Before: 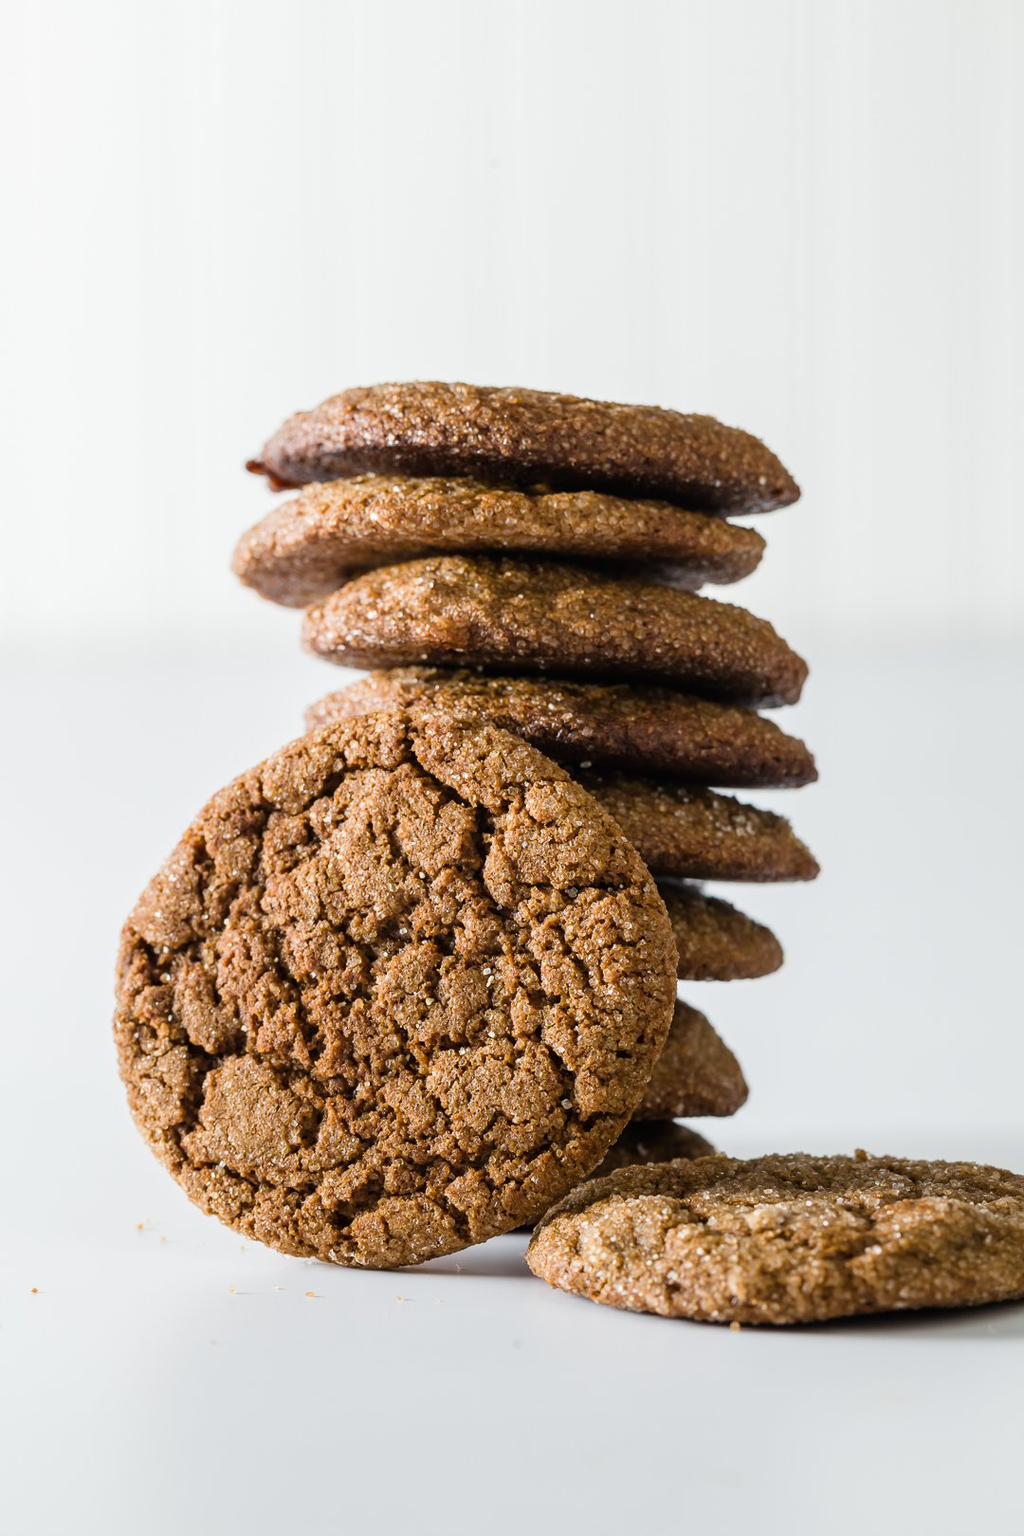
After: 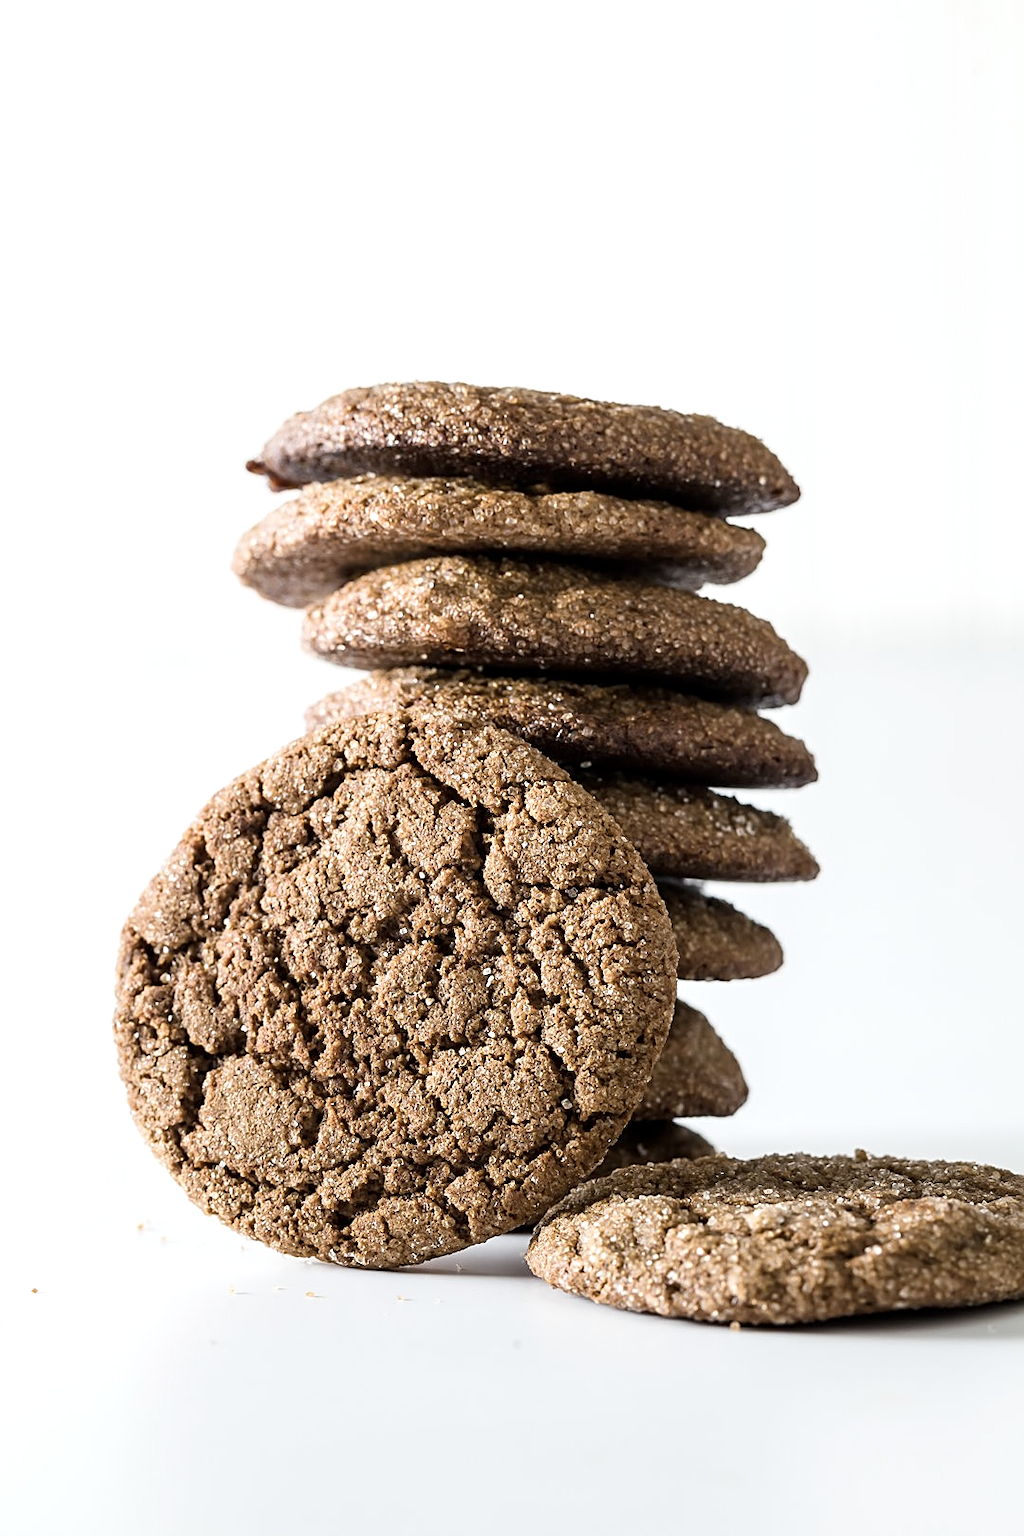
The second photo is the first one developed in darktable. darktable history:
contrast brightness saturation: contrast 0.099, saturation -0.356
sharpen: on, module defaults
exposure: black level correction 0.001, exposure 0.296 EV, compensate exposure bias true, compensate highlight preservation false
